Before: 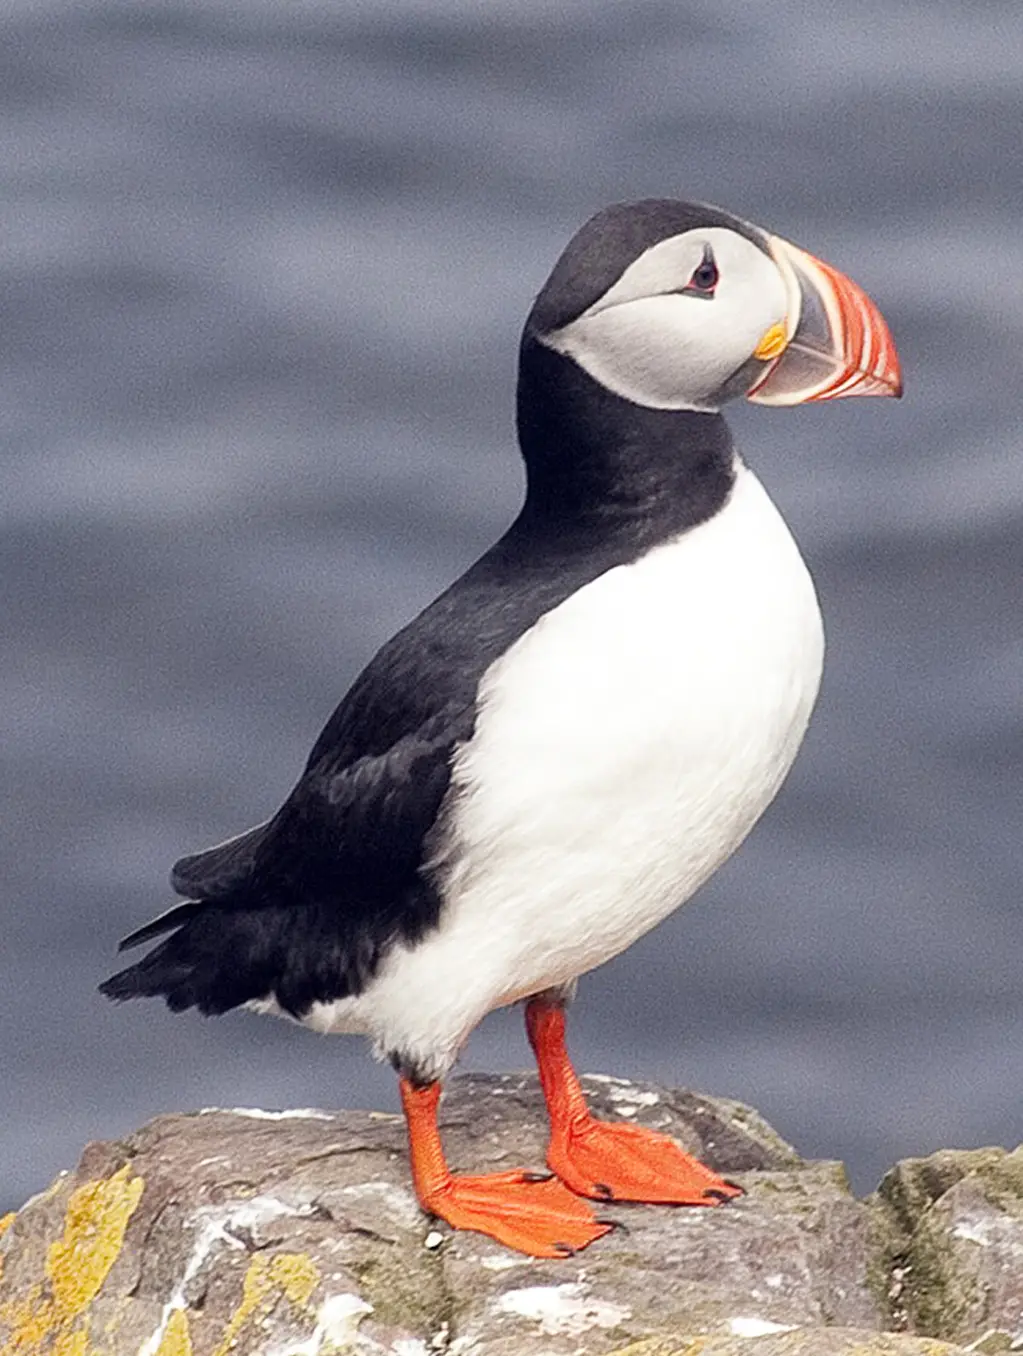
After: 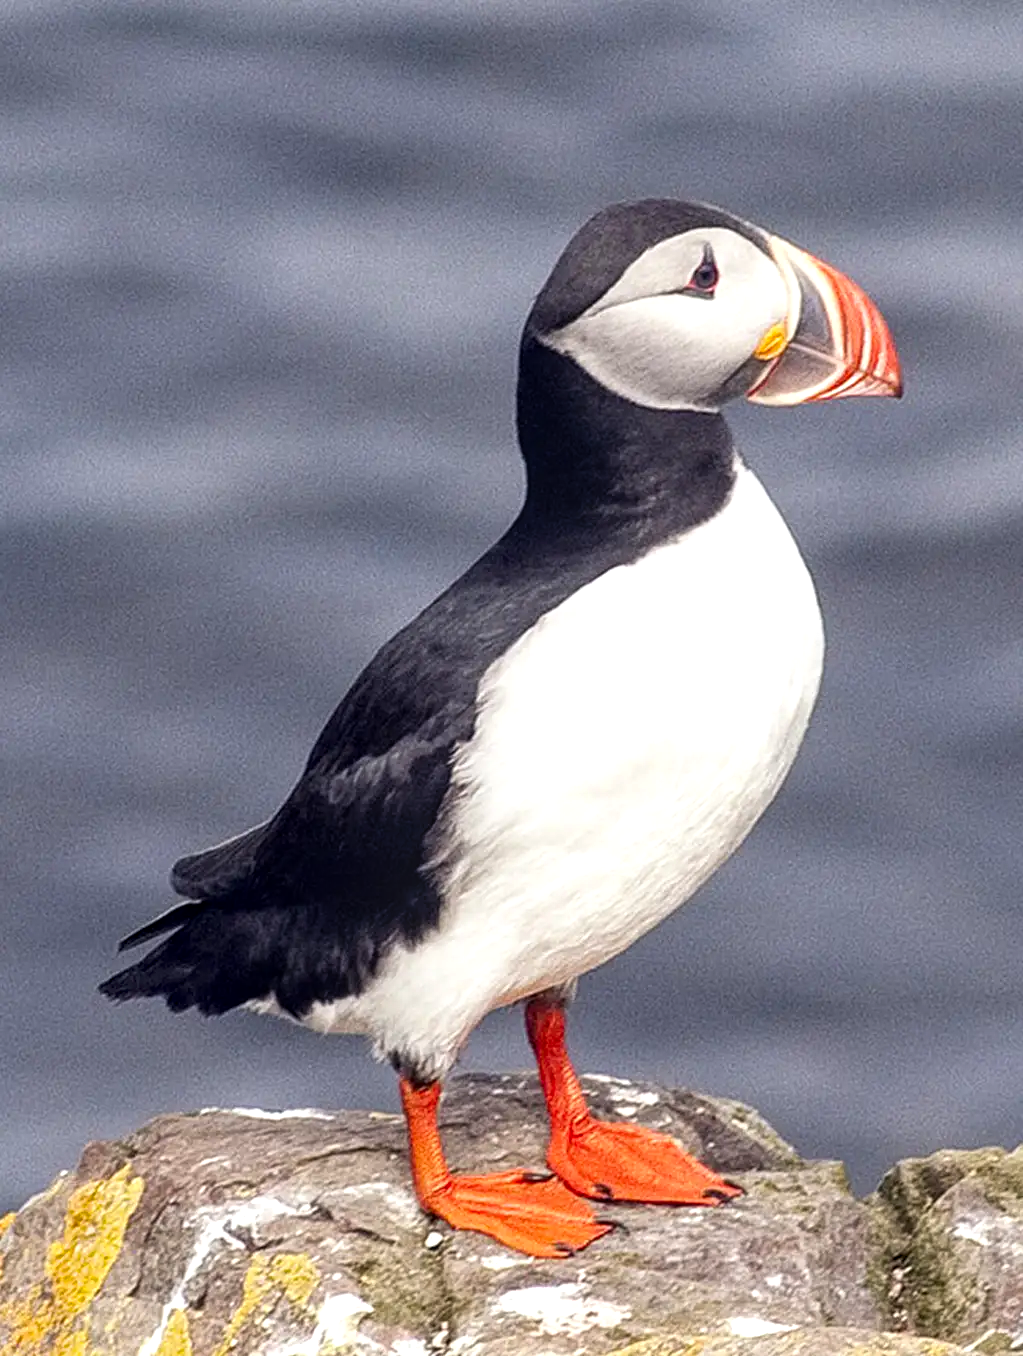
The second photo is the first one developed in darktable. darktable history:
color balance: contrast 8.5%, output saturation 105%
local contrast: on, module defaults
